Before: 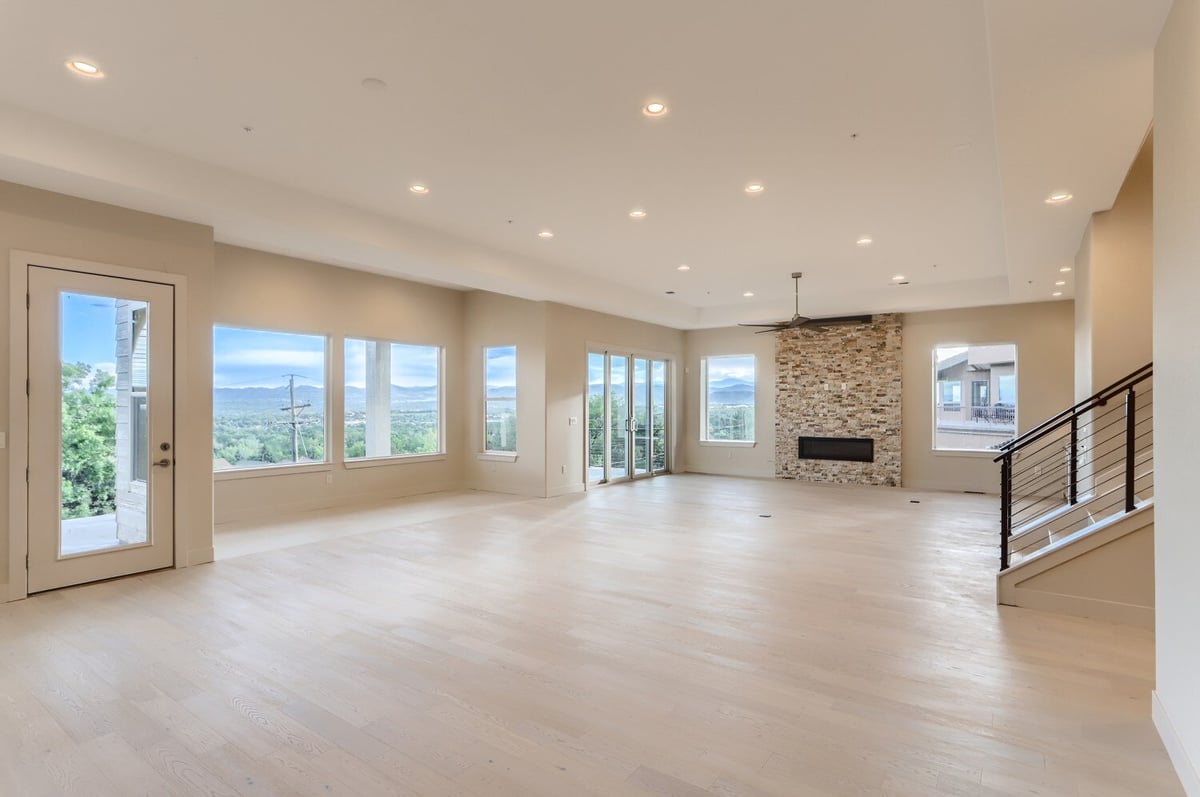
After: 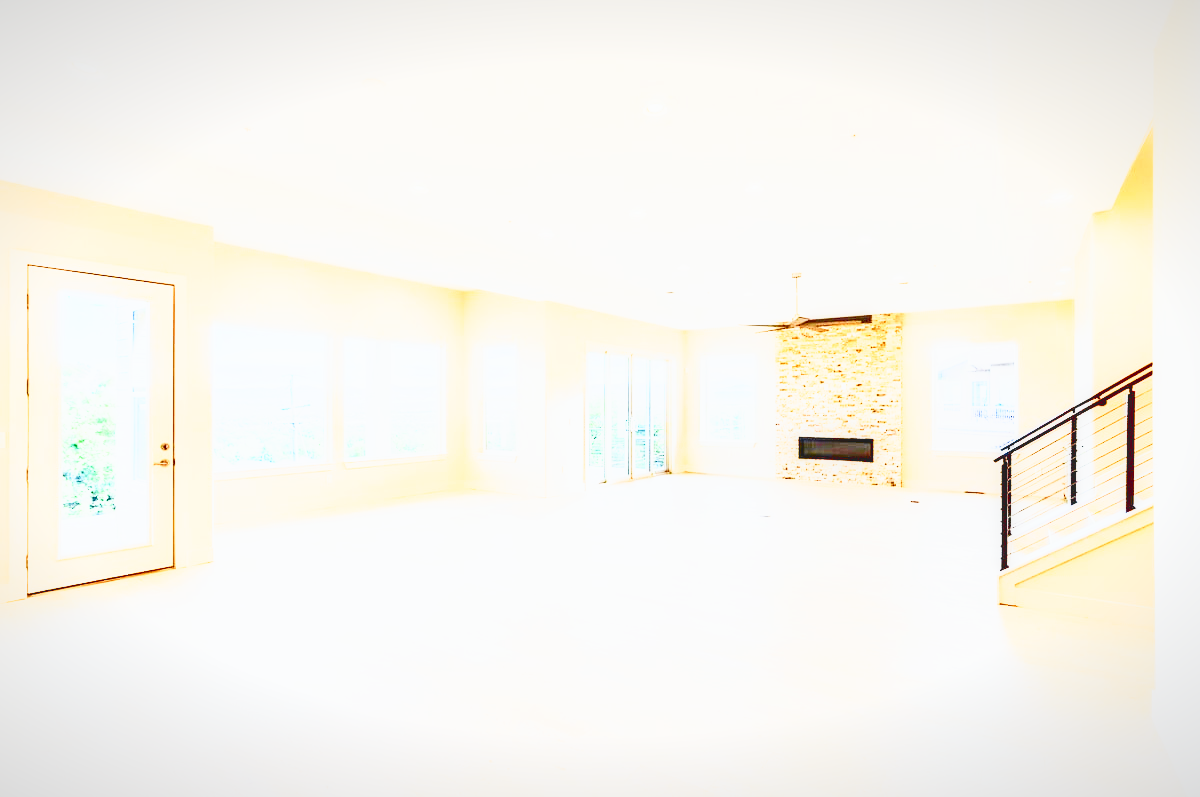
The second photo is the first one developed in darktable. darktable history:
exposure: black level correction 0, exposure 0.693 EV, compensate exposure bias true, compensate highlight preservation false
base curve: curves: ch0 [(0, 0) (0.007, 0.004) (0.027, 0.03) (0.046, 0.07) (0.207, 0.54) (0.442, 0.872) (0.673, 0.972) (1, 1)], fusion 1, preserve colors none
tone curve: curves: ch0 [(0, 0) (0.187, 0.12) (0.384, 0.363) (0.577, 0.681) (0.735, 0.881) (0.864, 0.959) (1, 0.987)]; ch1 [(0, 0) (0.402, 0.36) (0.476, 0.466) (0.501, 0.501) (0.518, 0.514) (0.564, 0.614) (0.614, 0.664) (0.741, 0.829) (1, 1)]; ch2 [(0, 0) (0.429, 0.387) (0.483, 0.481) (0.503, 0.501) (0.522, 0.533) (0.564, 0.605) (0.615, 0.697) (0.702, 0.774) (1, 0.895)], color space Lab, independent channels, preserve colors none
vignetting: fall-off start 98.34%, fall-off radius 99.55%, width/height ratio 1.426, unbound false
local contrast: detail 109%
